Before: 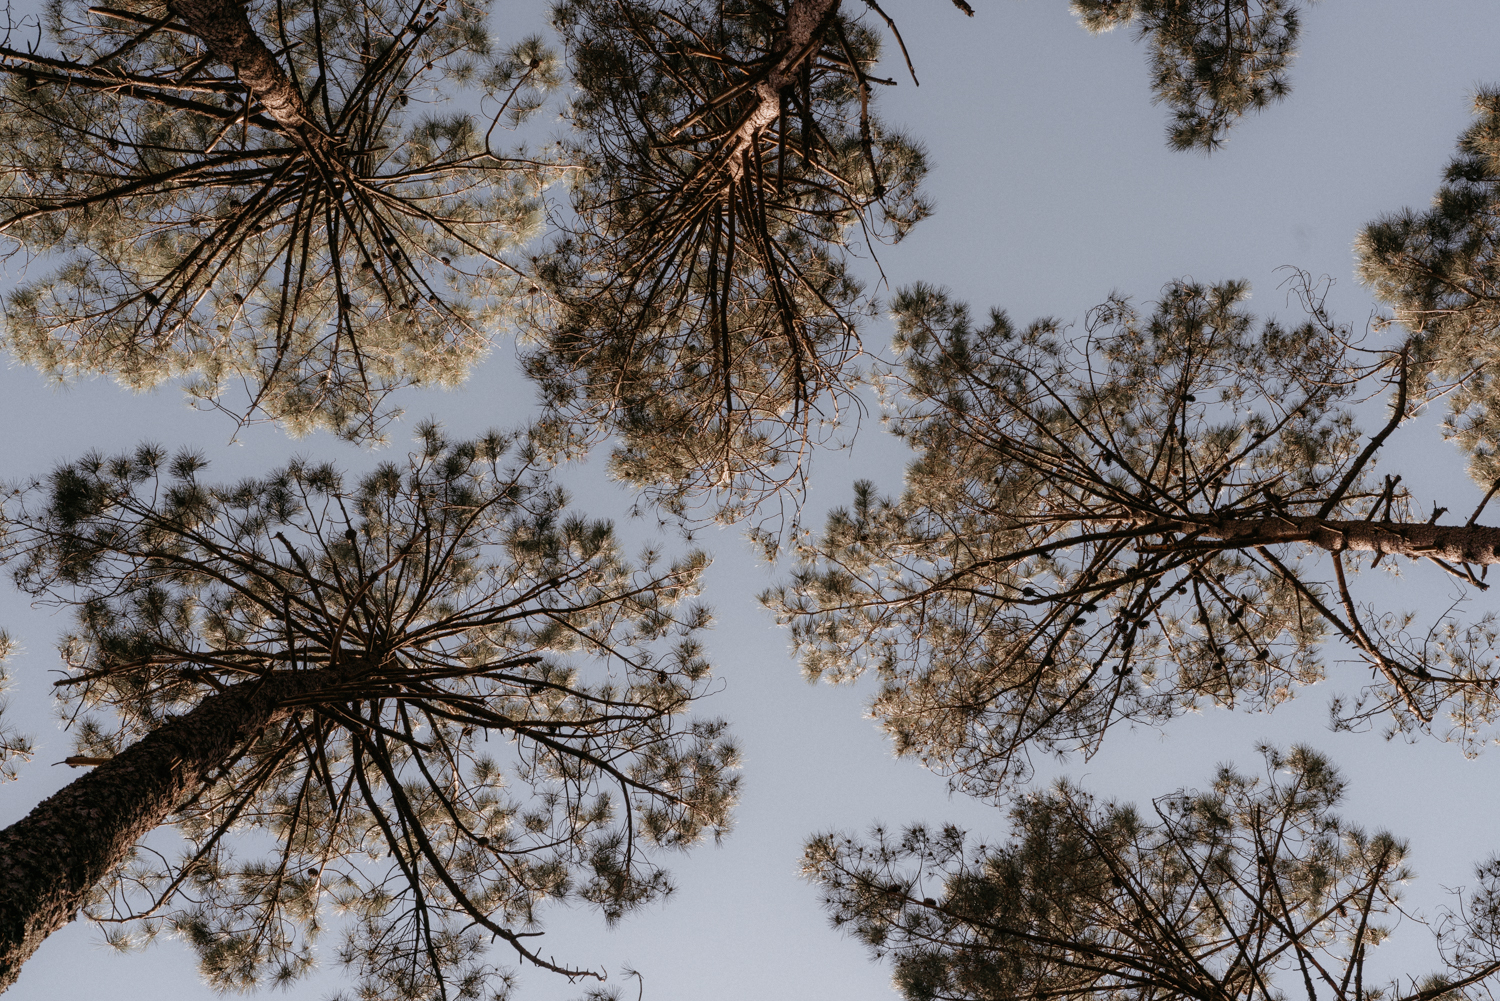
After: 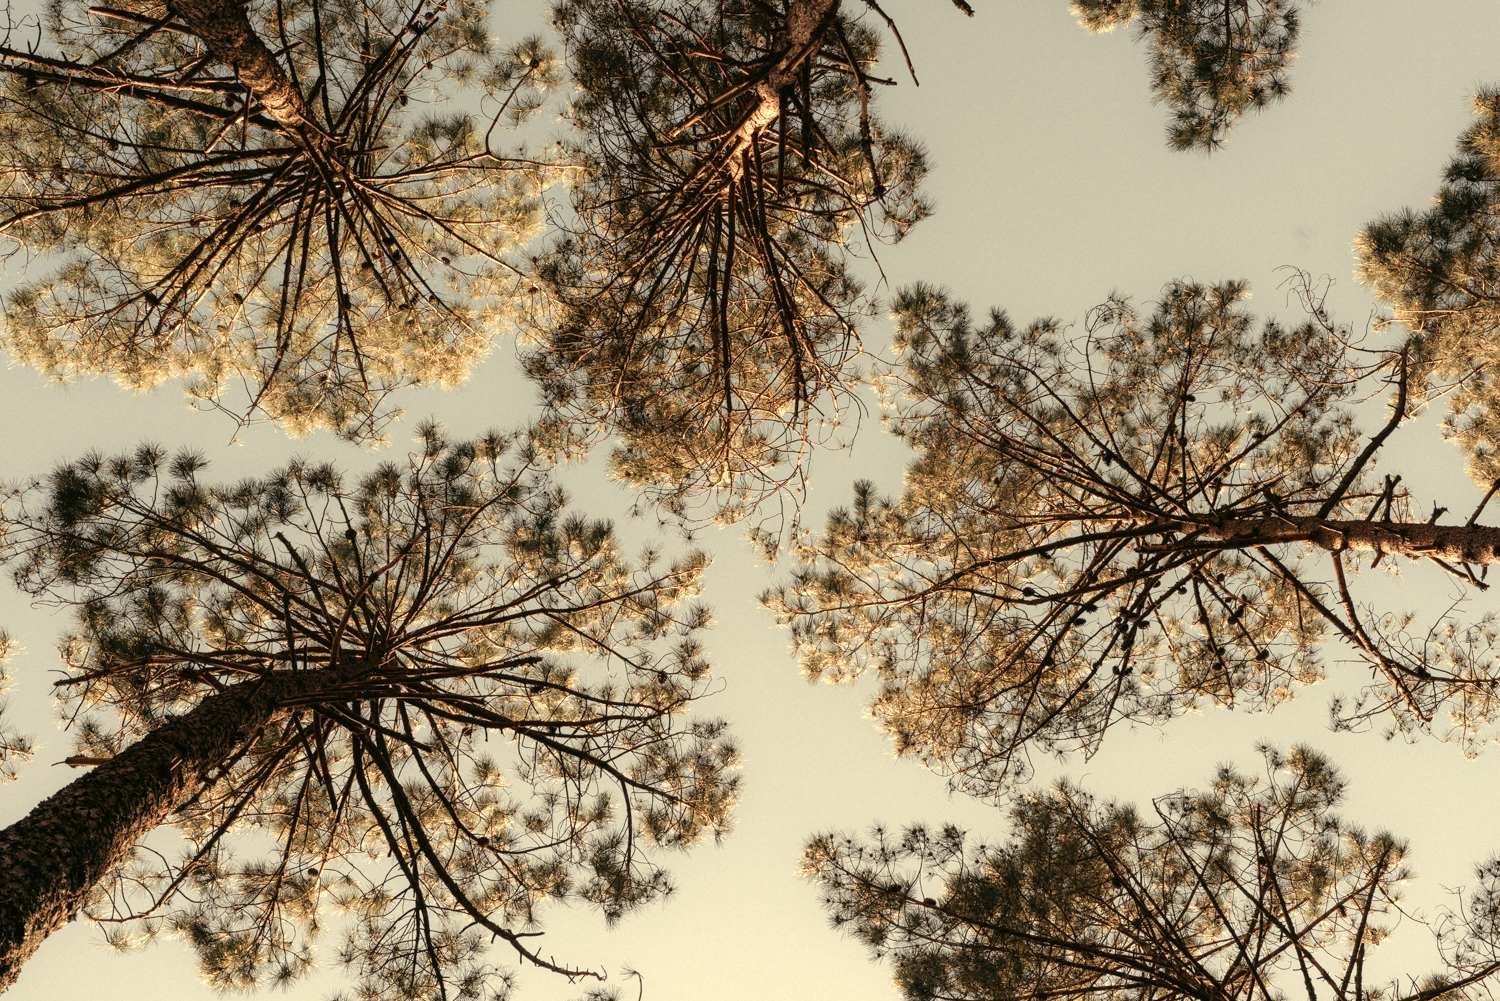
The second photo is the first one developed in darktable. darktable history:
exposure: exposure 0.648 EV, compensate highlight preservation false
white balance: red 1.08, blue 0.791
